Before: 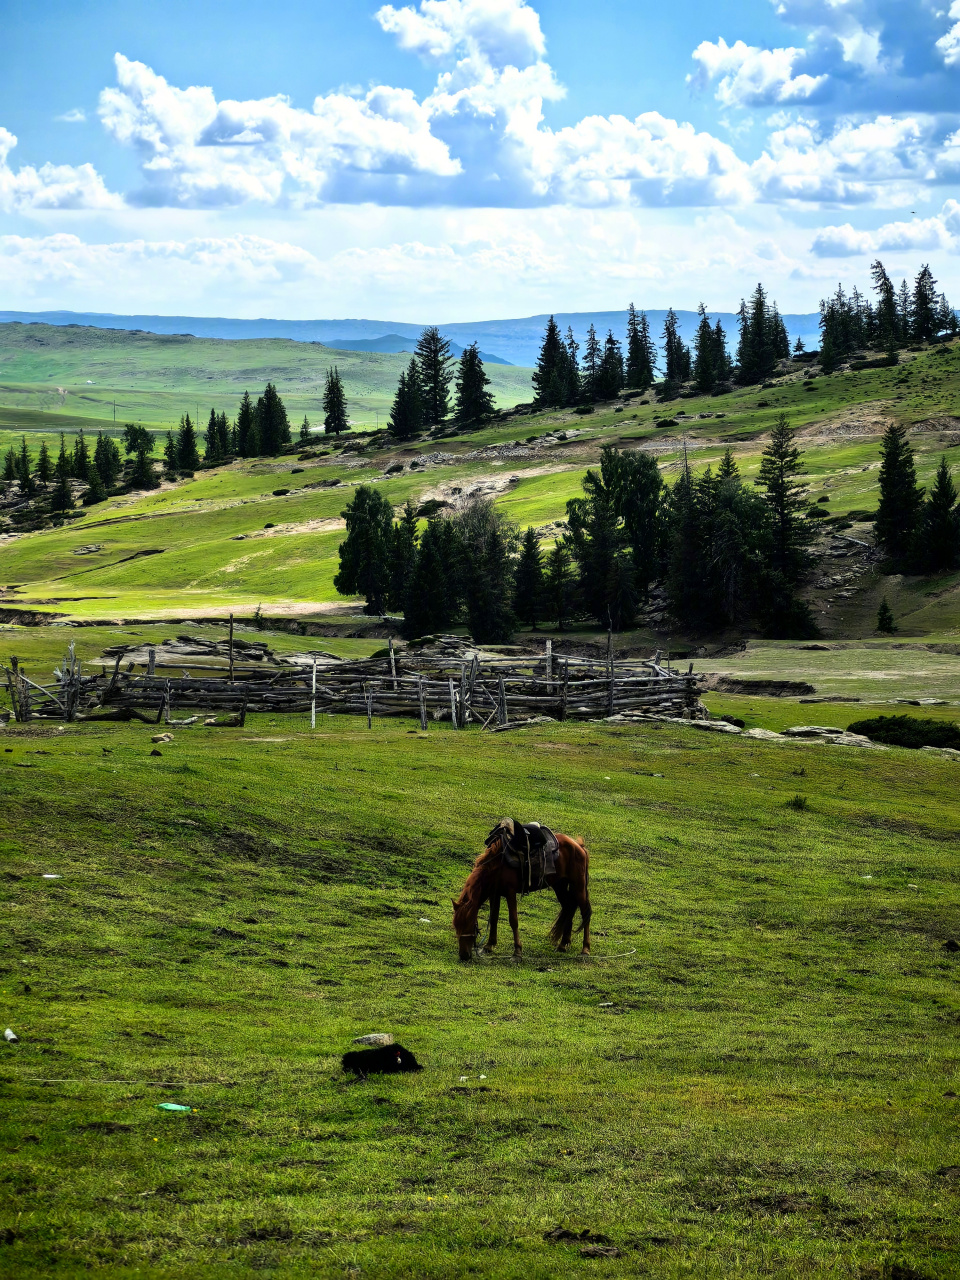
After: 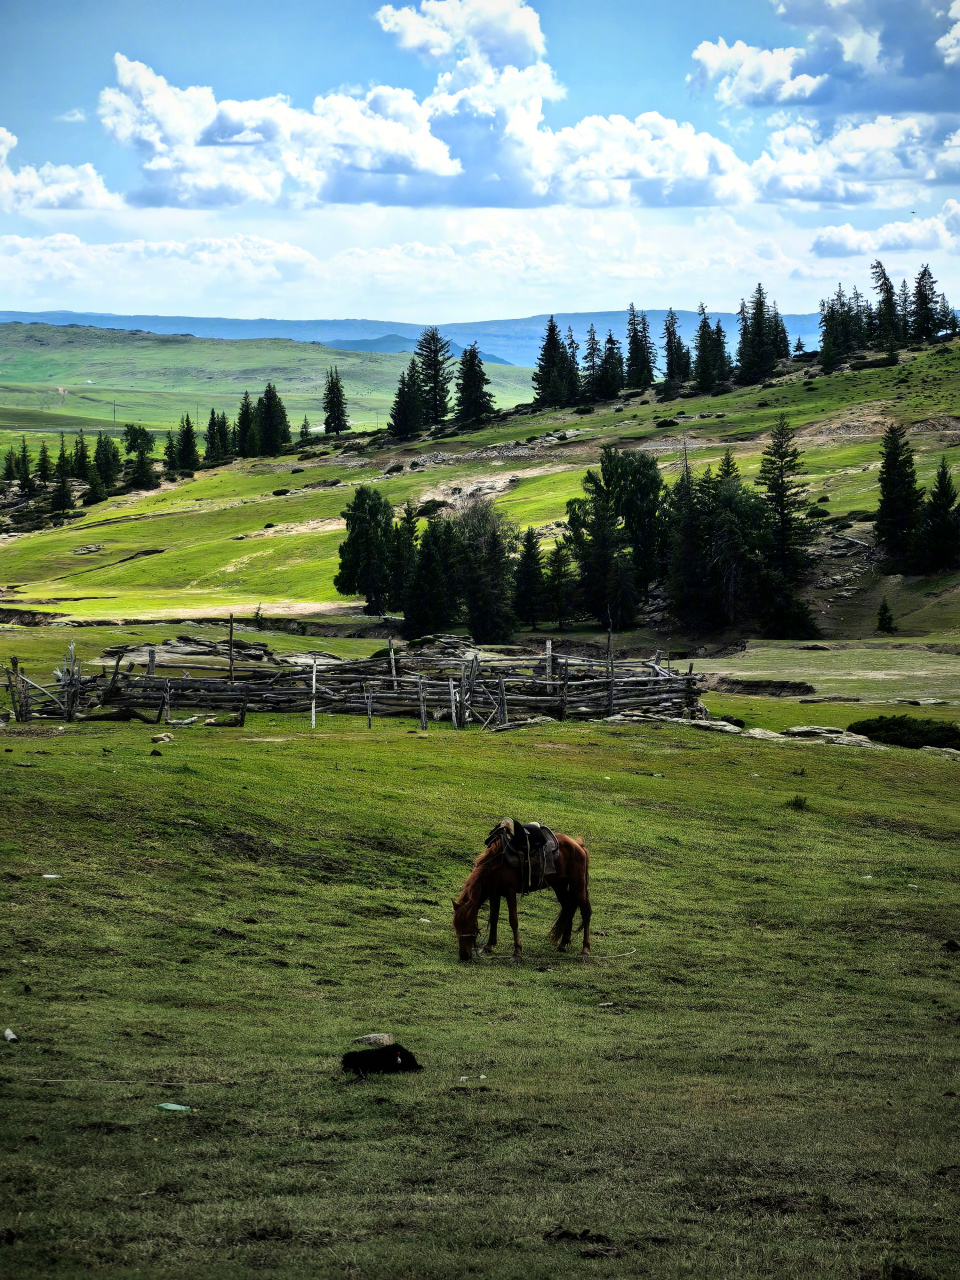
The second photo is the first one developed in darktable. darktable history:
base curve: curves: ch0 [(0, 0) (0.297, 0.298) (1, 1)], preserve colors none
vignetting: fall-off radius 99.19%, center (-0.054, -0.357), width/height ratio 1.336
